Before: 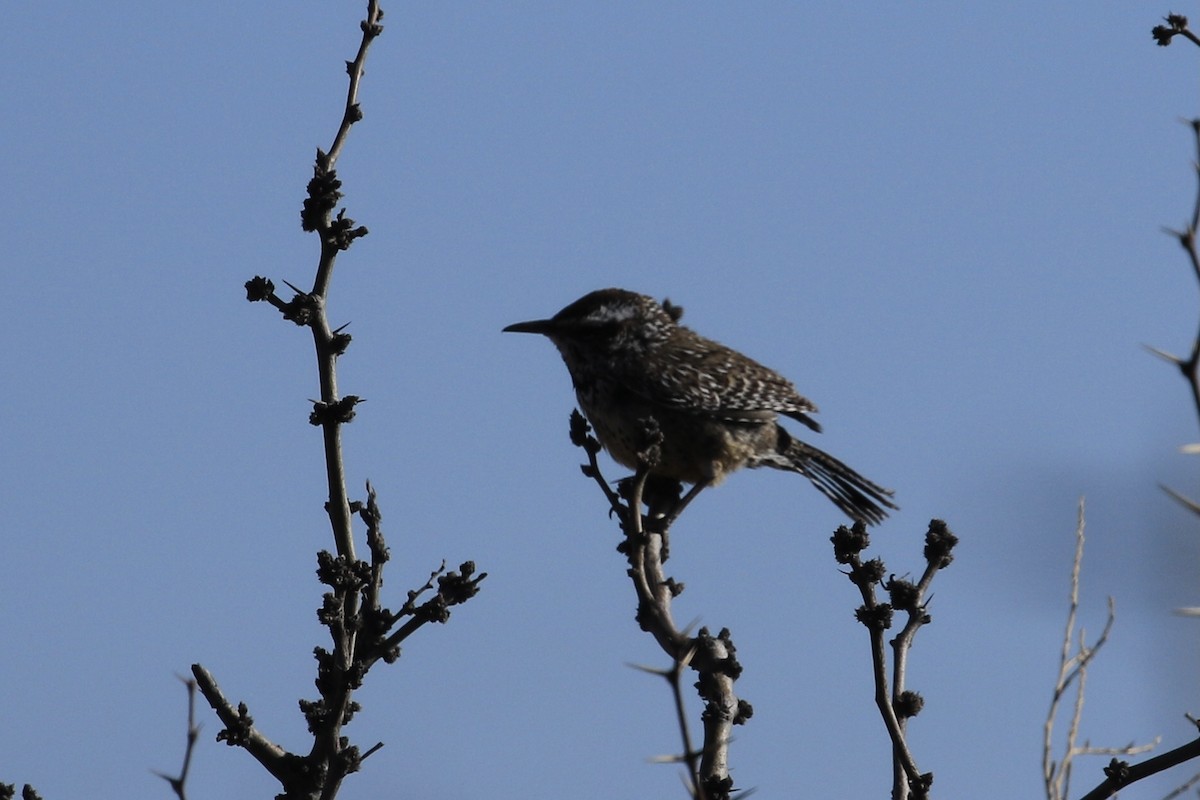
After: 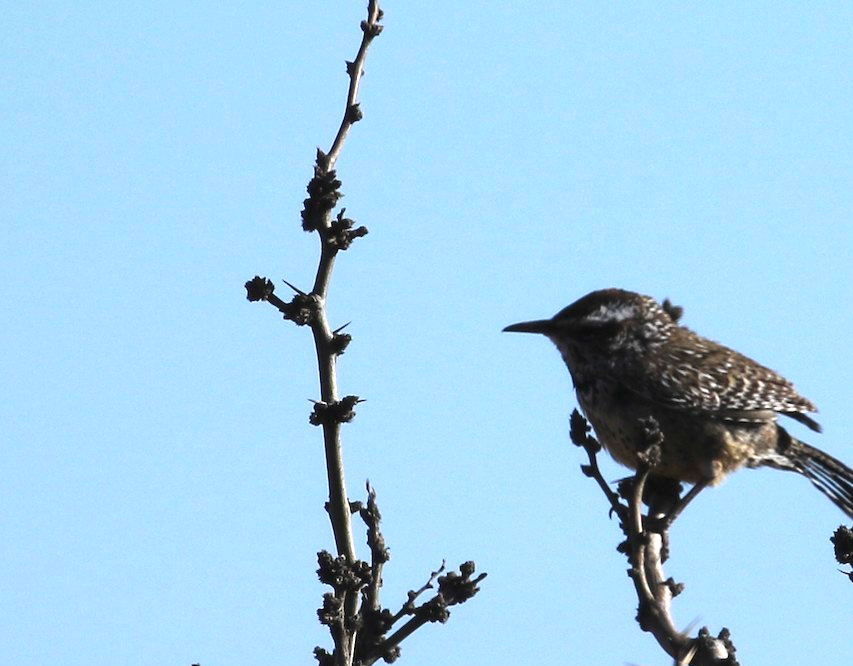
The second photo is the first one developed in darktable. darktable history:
crop: right 28.885%, bottom 16.626%
exposure: black level correction 0, exposure 1.45 EV, compensate exposure bias true, compensate highlight preservation false
